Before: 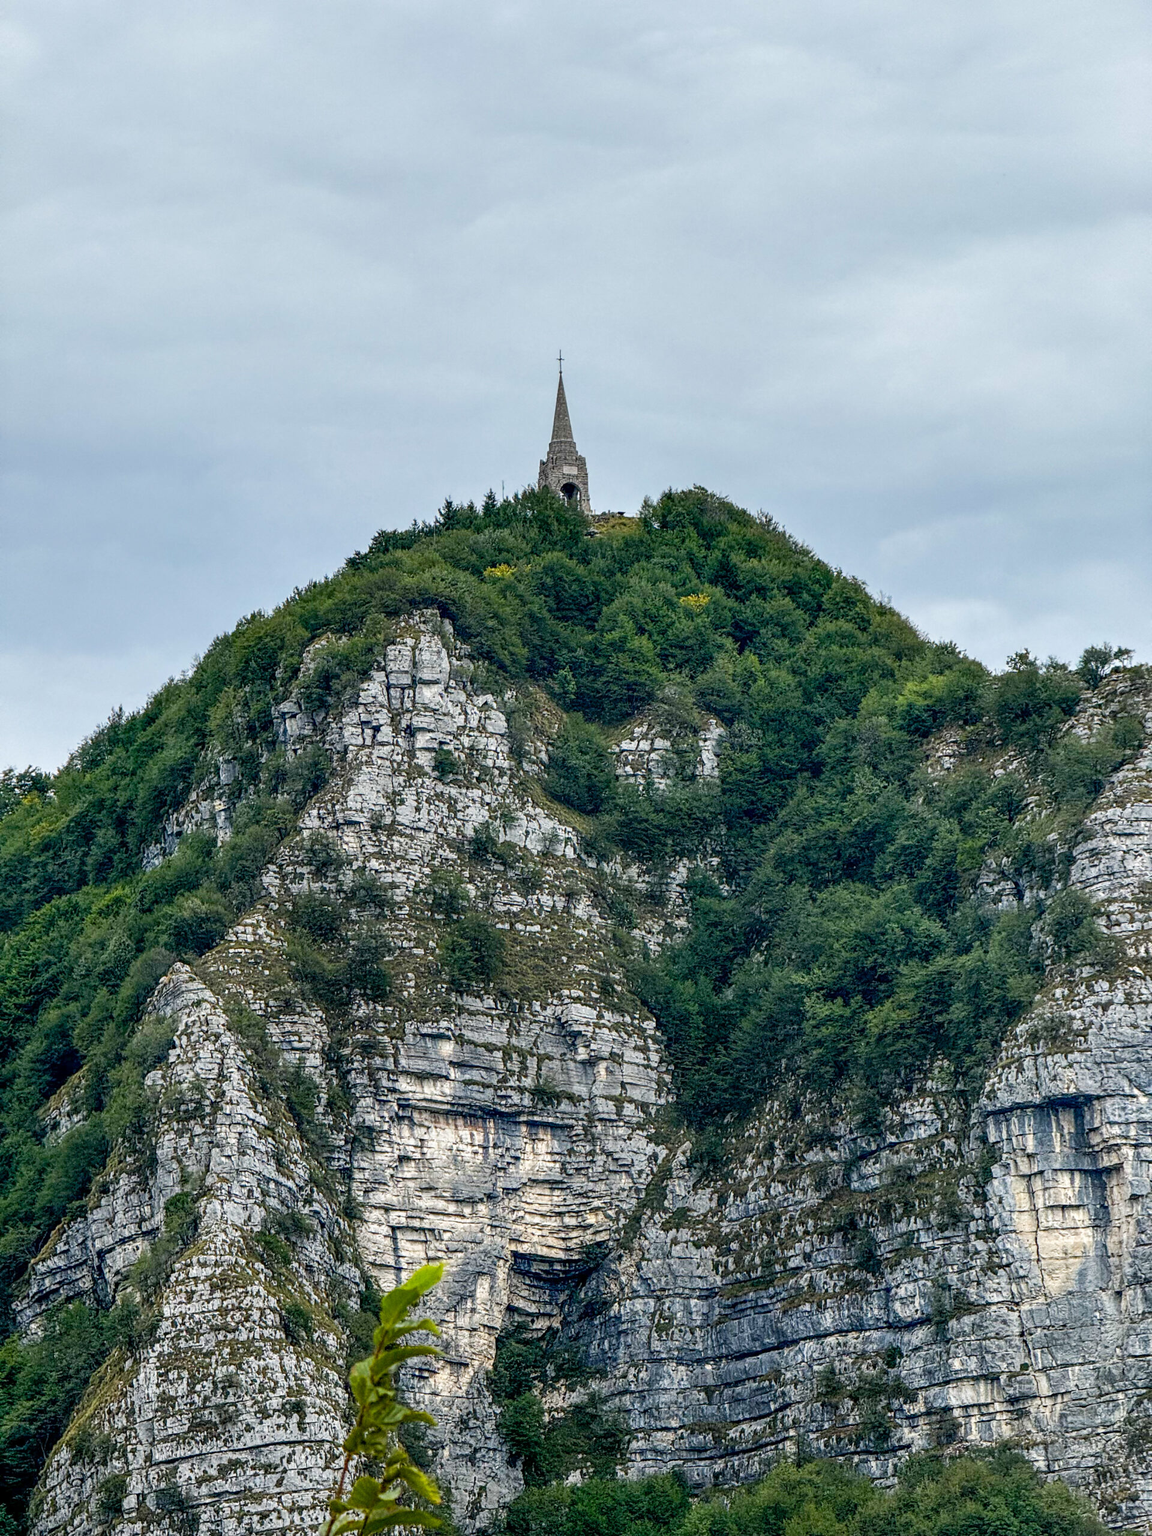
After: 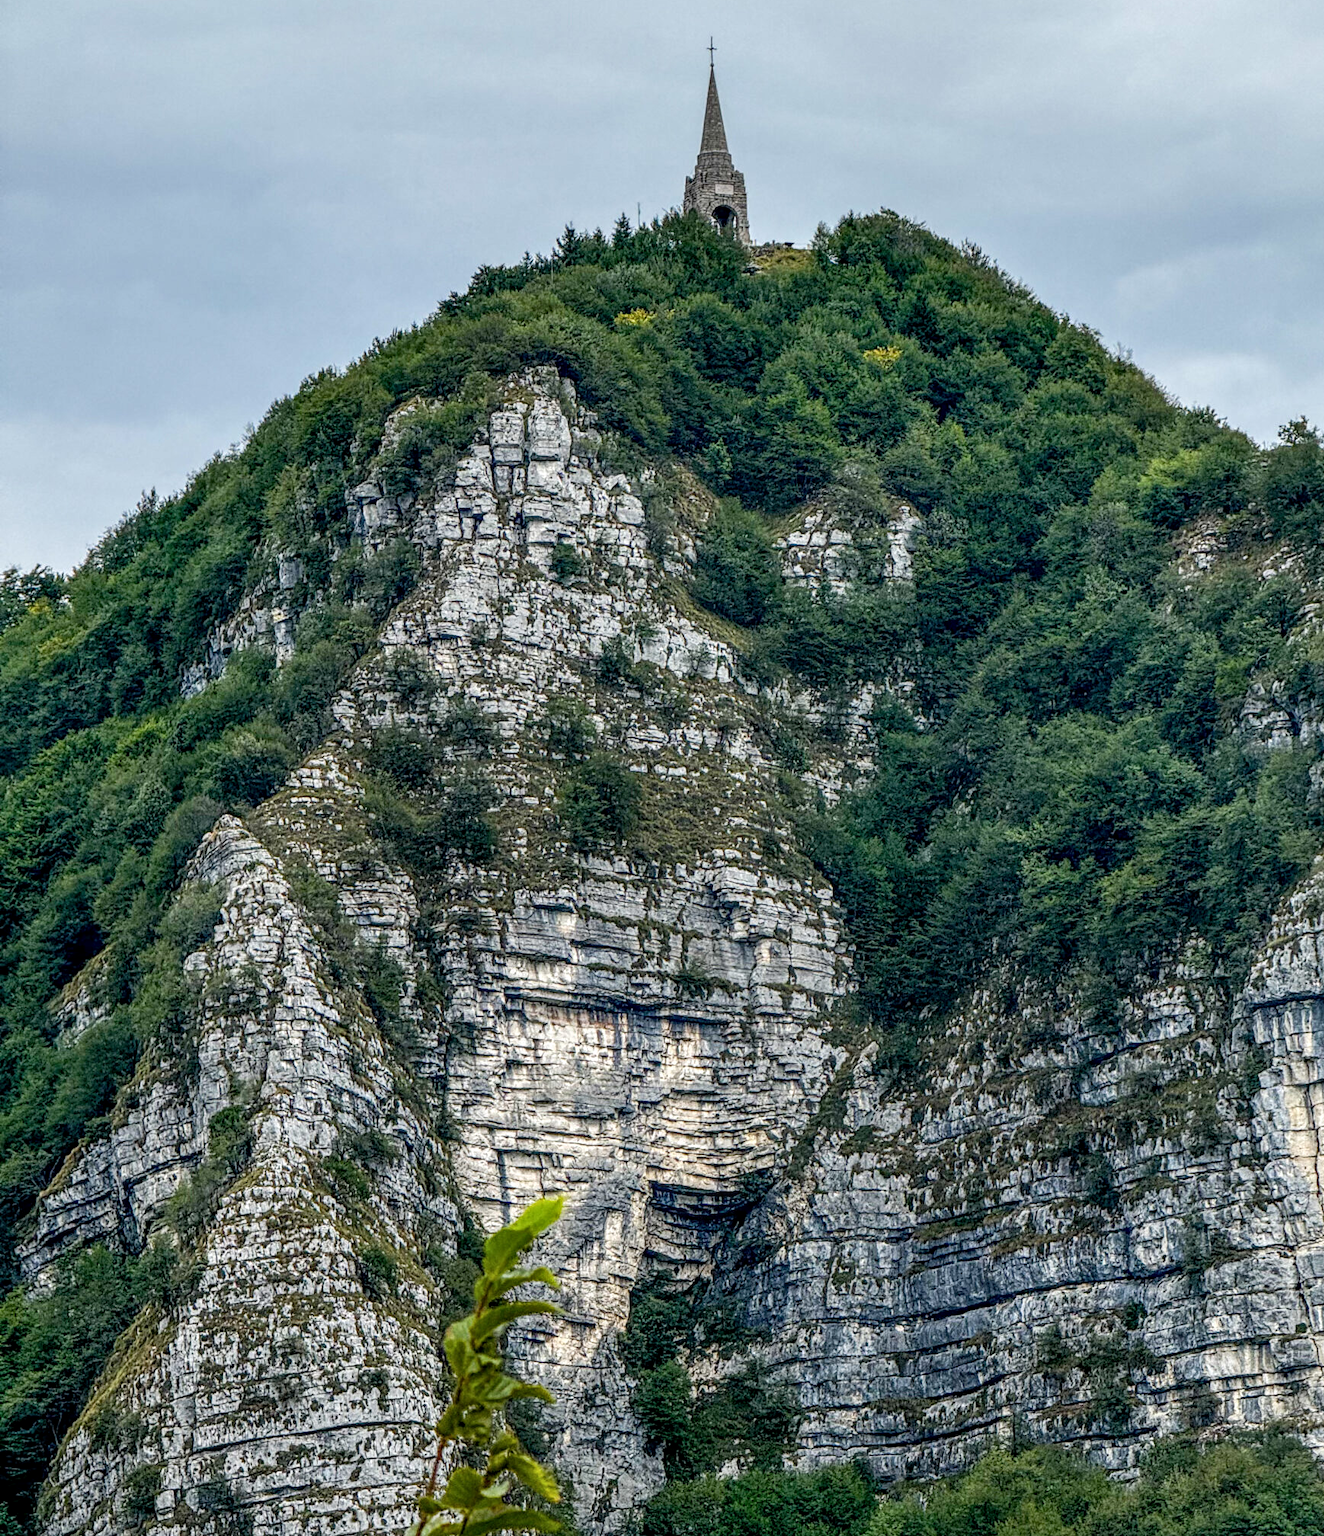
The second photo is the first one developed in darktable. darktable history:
crop: top 20.916%, right 9.437%, bottom 0.316%
local contrast: on, module defaults
